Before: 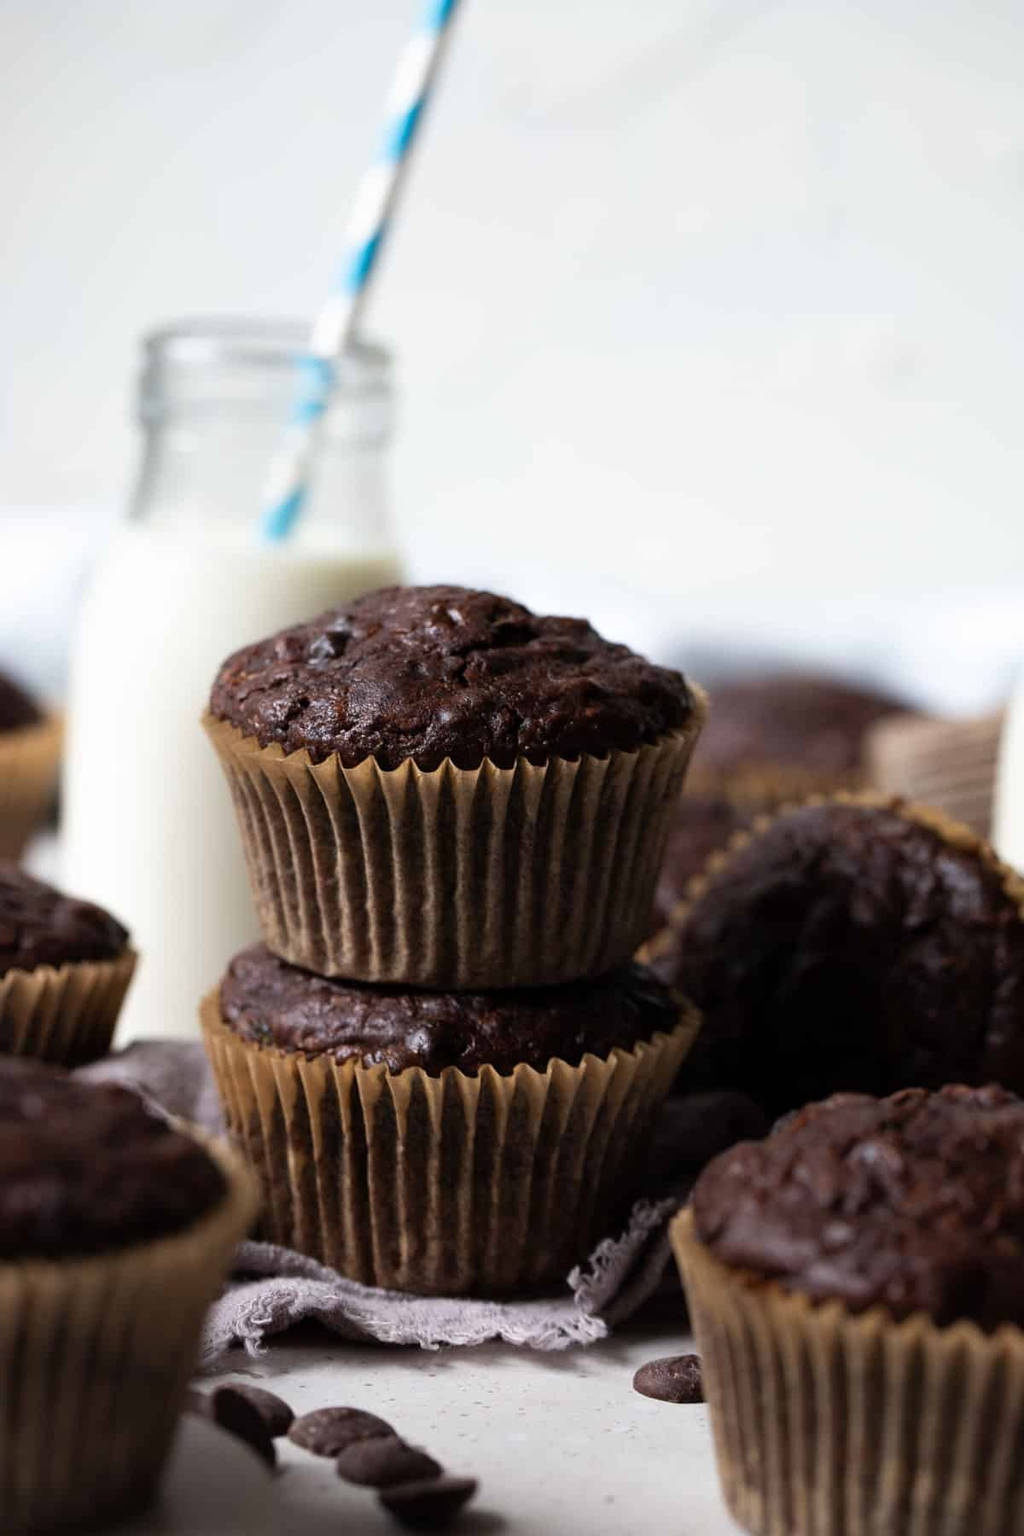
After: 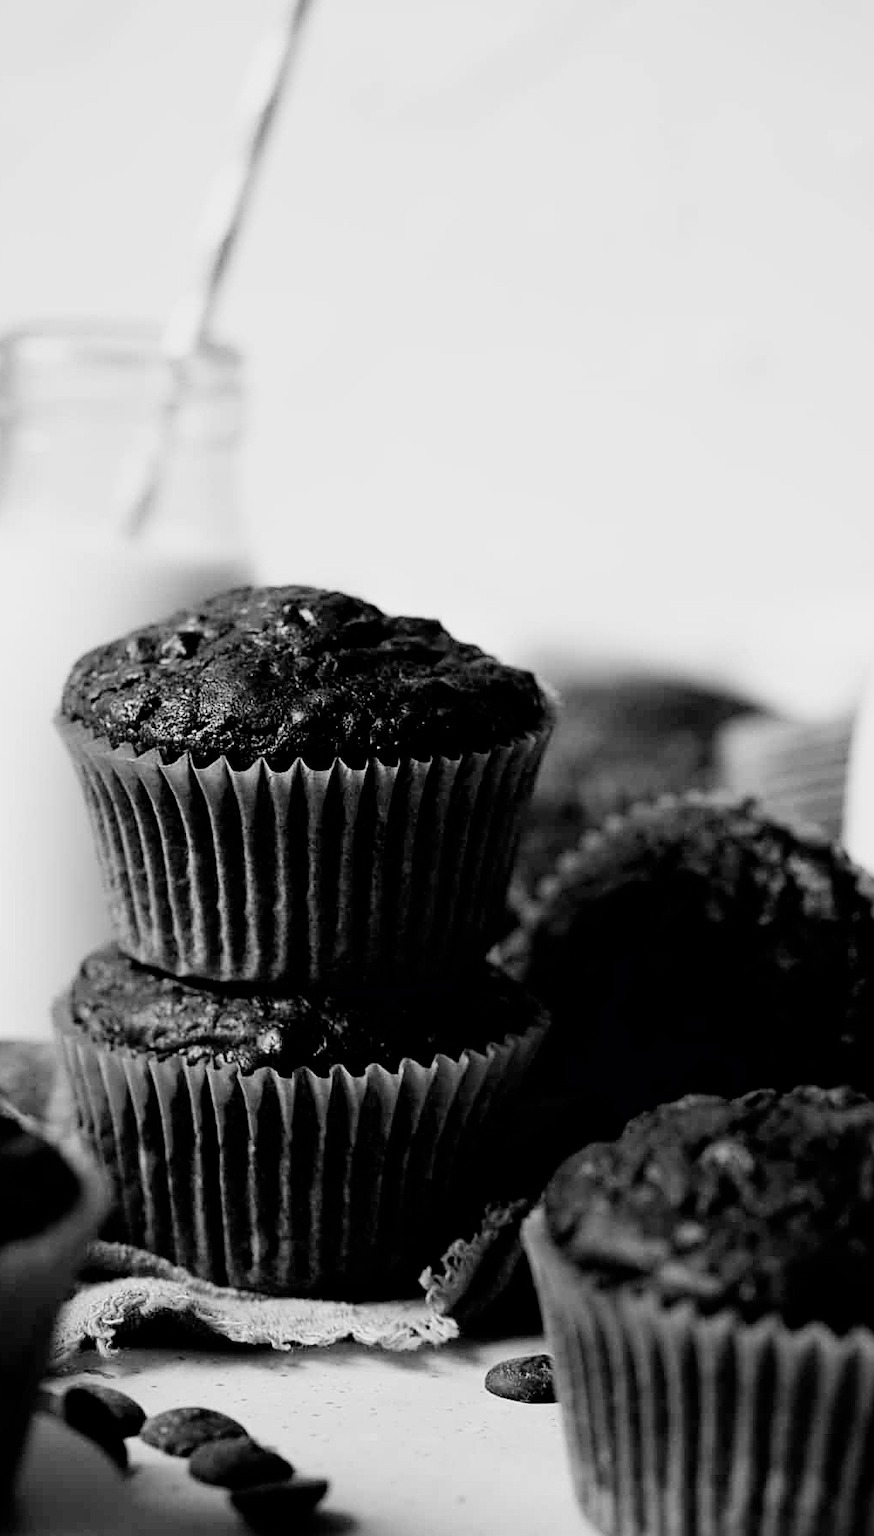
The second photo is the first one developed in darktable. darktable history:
sharpen: on, module defaults
color zones: curves: ch0 [(0, 0.6) (0.129, 0.508) (0.193, 0.483) (0.429, 0.5) (0.571, 0.5) (0.714, 0.5) (0.857, 0.5) (1, 0.6)]; ch1 [(0, 0.481) (0.112, 0.245) (0.213, 0.223) (0.429, 0.233) (0.571, 0.231) (0.683, 0.242) (0.857, 0.296) (1, 0.481)]
color calibration: output gray [0.267, 0.423, 0.261, 0], illuminant as shot in camera, x 0.359, y 0.363, temperature 4593.41 K
exposure: black level correction 0.001, exposure 0.498 EV, compensate highlight preservation false
filmic rgb: black relative exposure -5.1 EV, white relative exposure 3.96 EV, hardness 2.9, contrast 1.184, color science v6 (2022)
crop and rotate: left 14.565%
